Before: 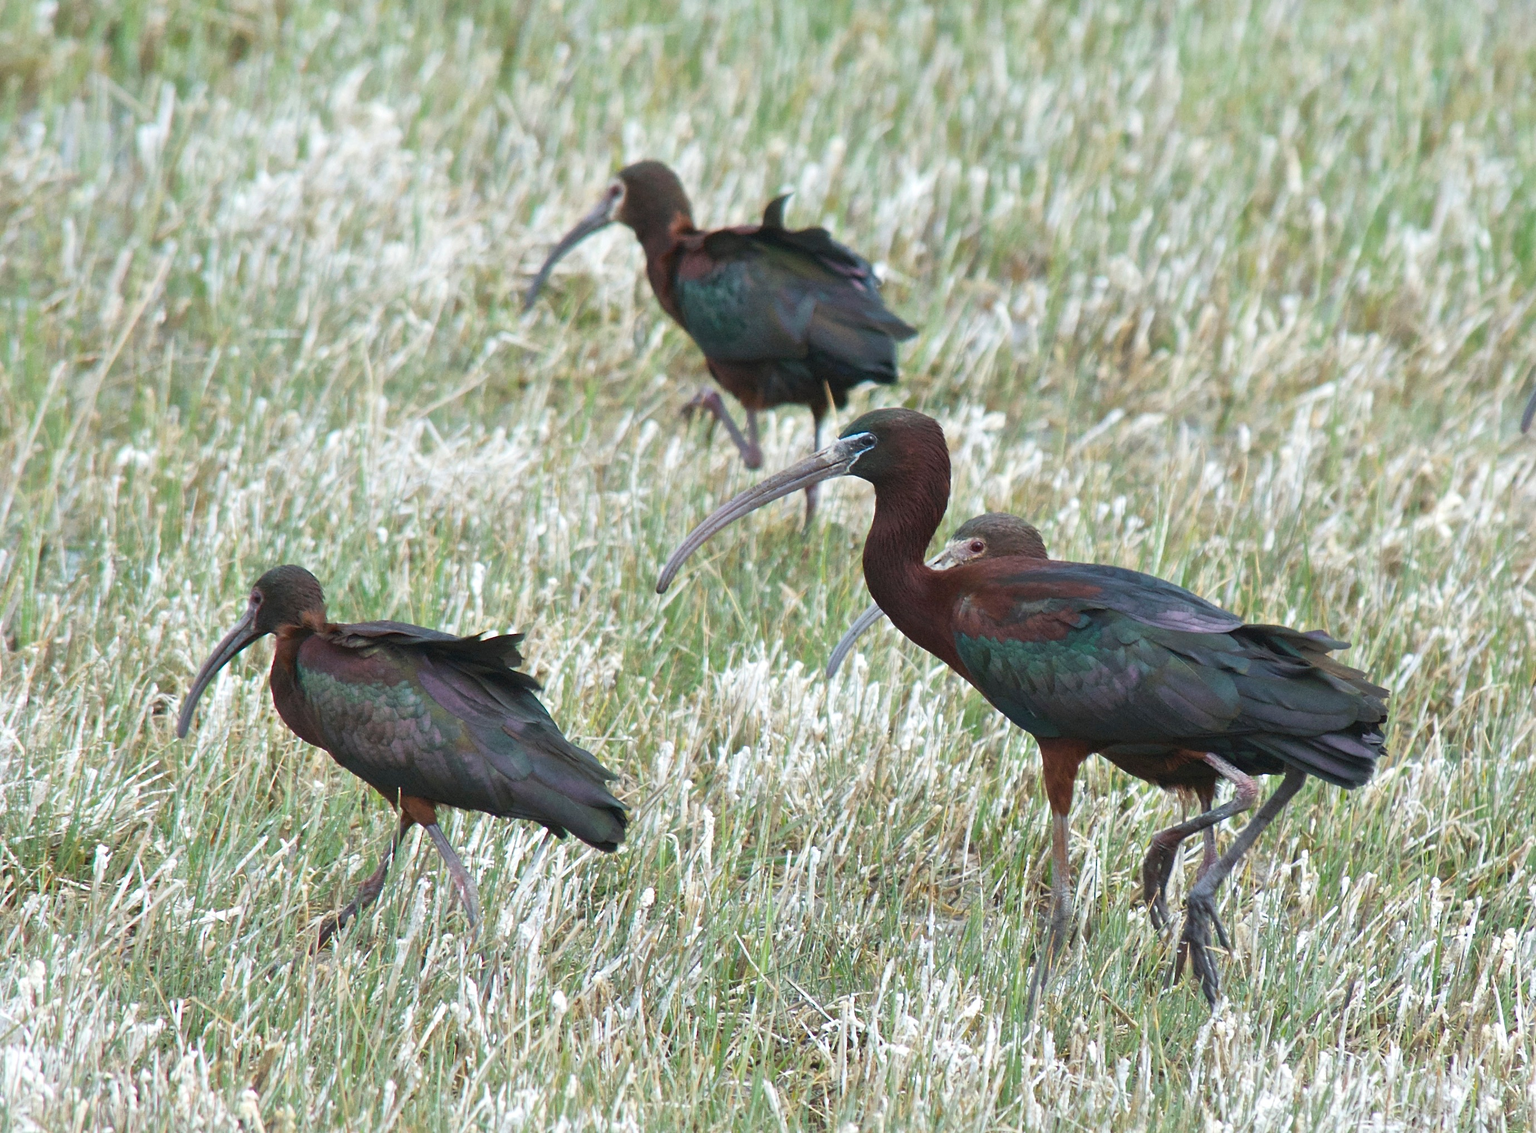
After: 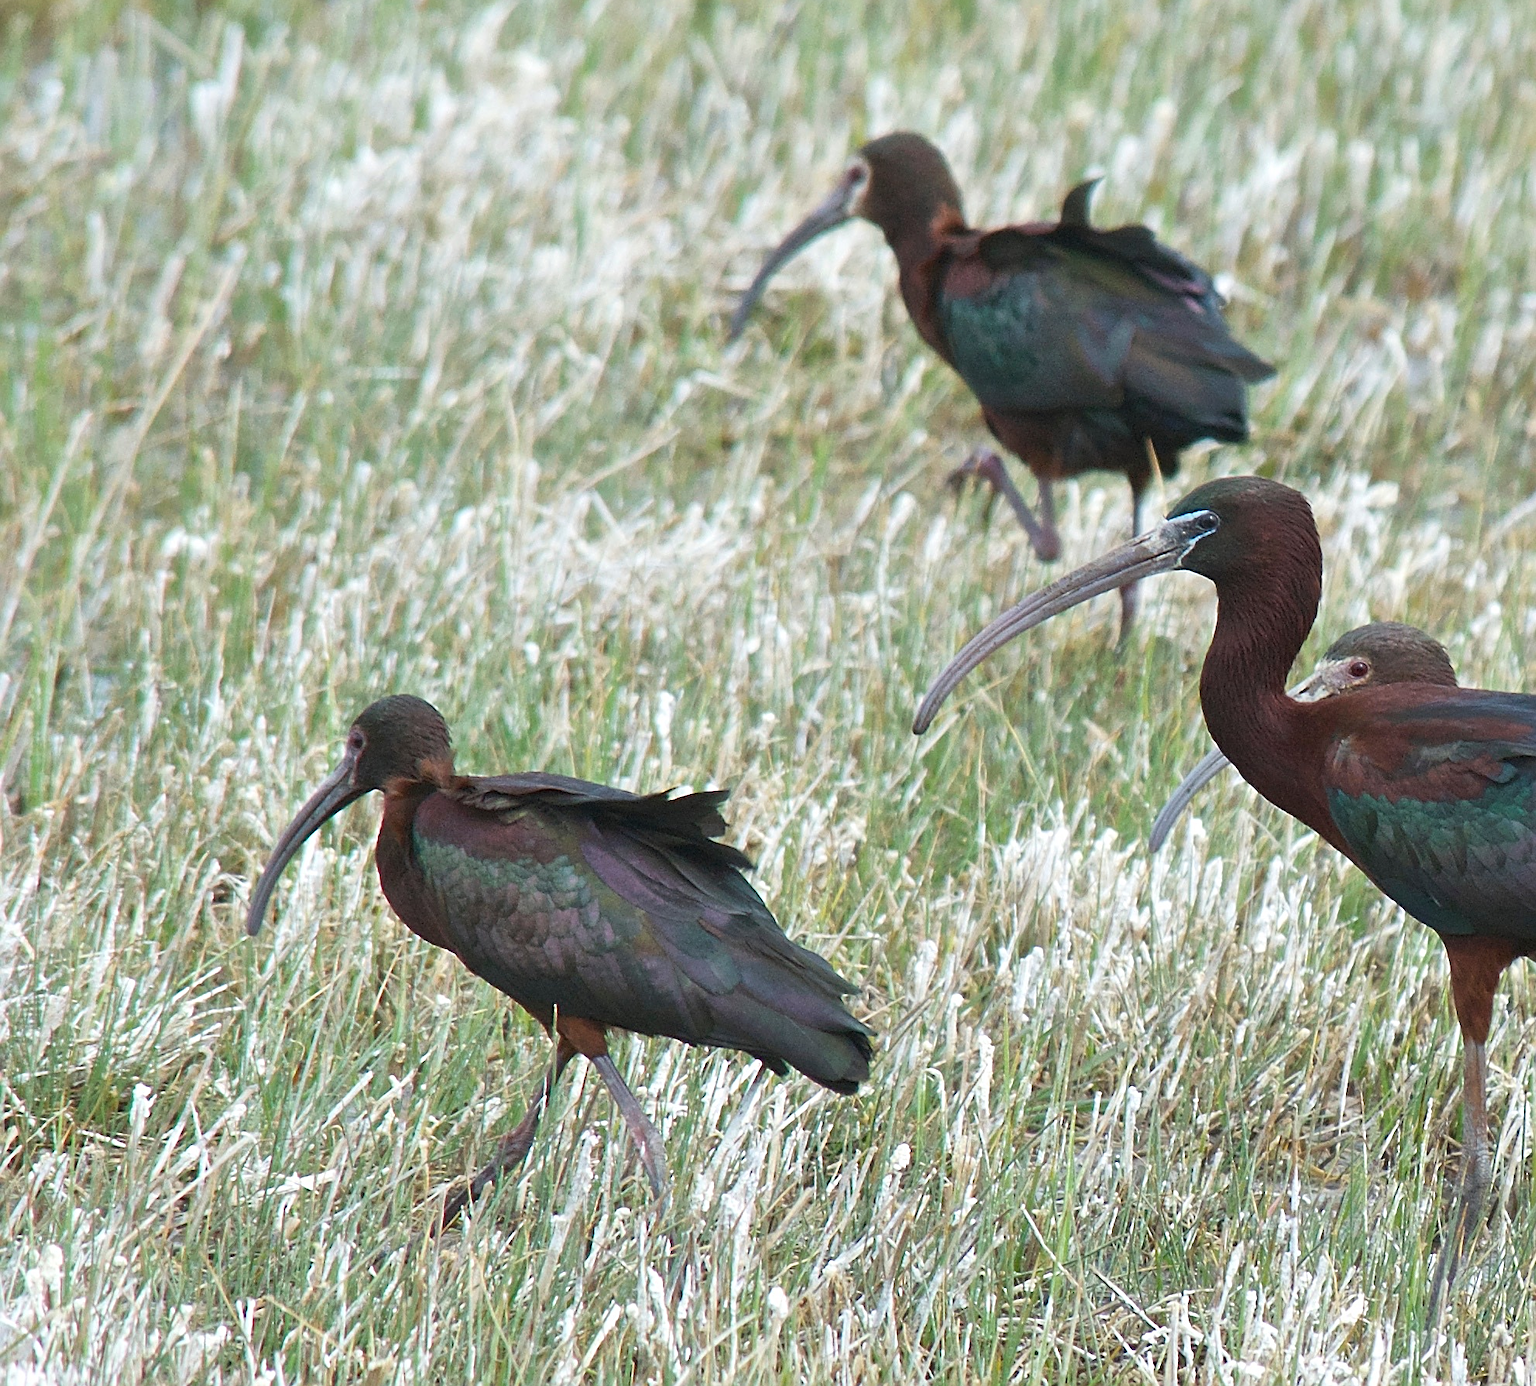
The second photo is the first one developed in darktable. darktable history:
crop: top 5.803%, right 27.864%, bottom 5.804%
sharpen: on, module defaults
